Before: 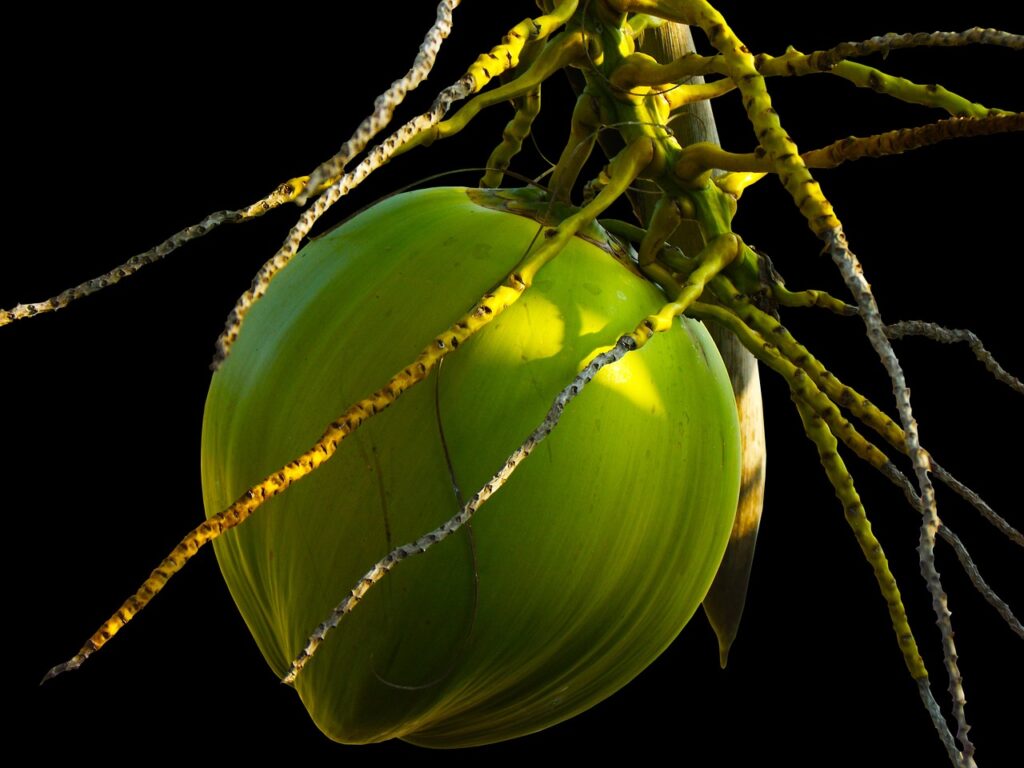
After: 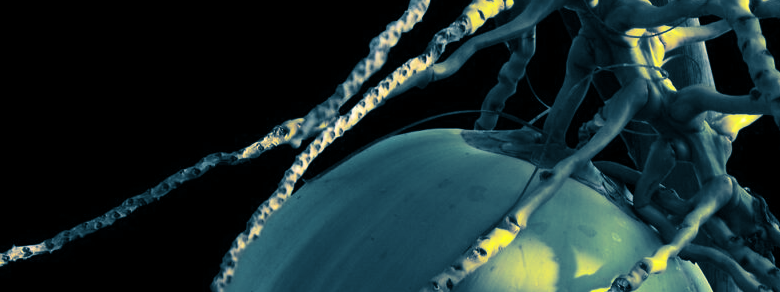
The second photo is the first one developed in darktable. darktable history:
crop: left 0.579%, top 7.627%, right 23.167%, bottom 54.275%
split-toning: shadows › hue 212.4°, balance -70
